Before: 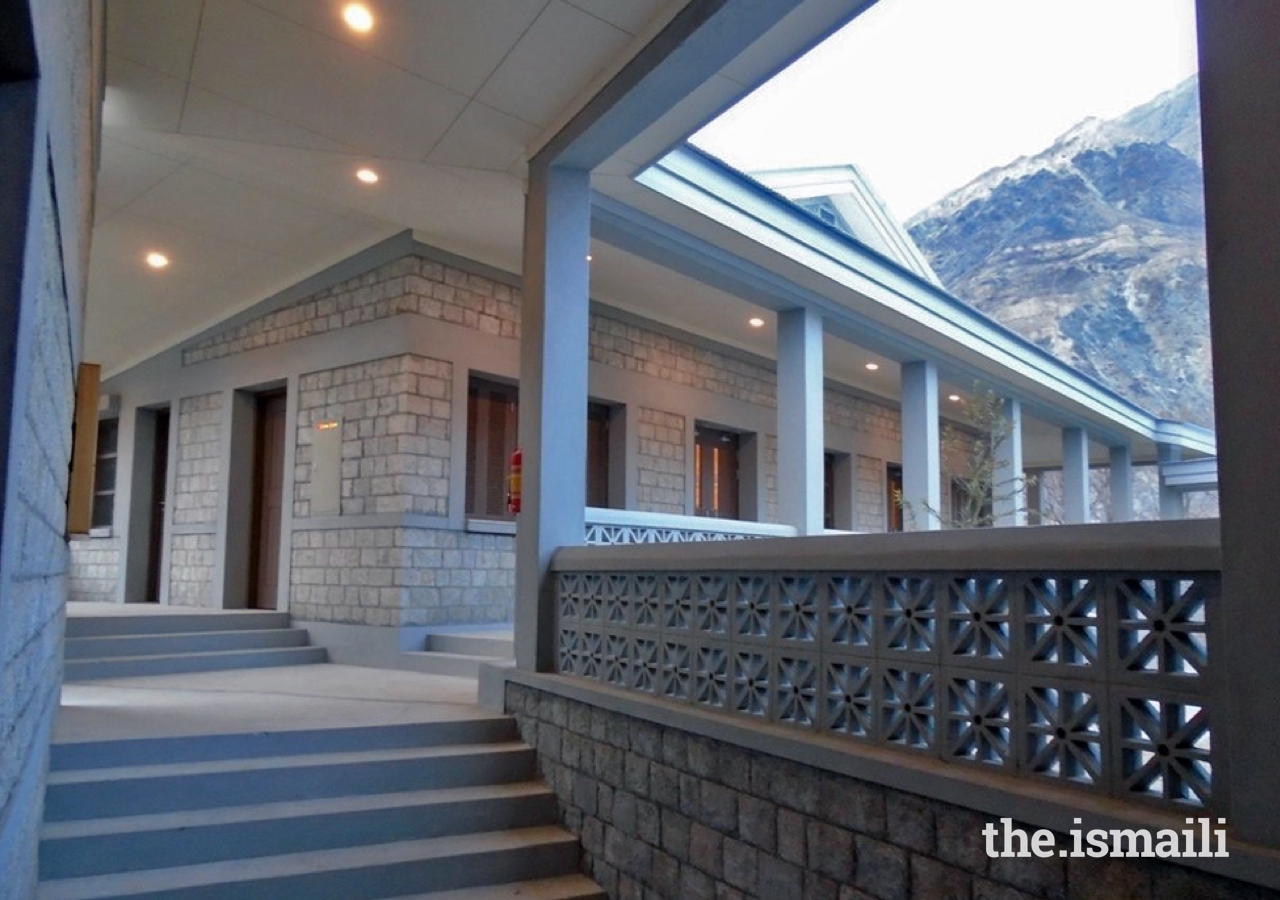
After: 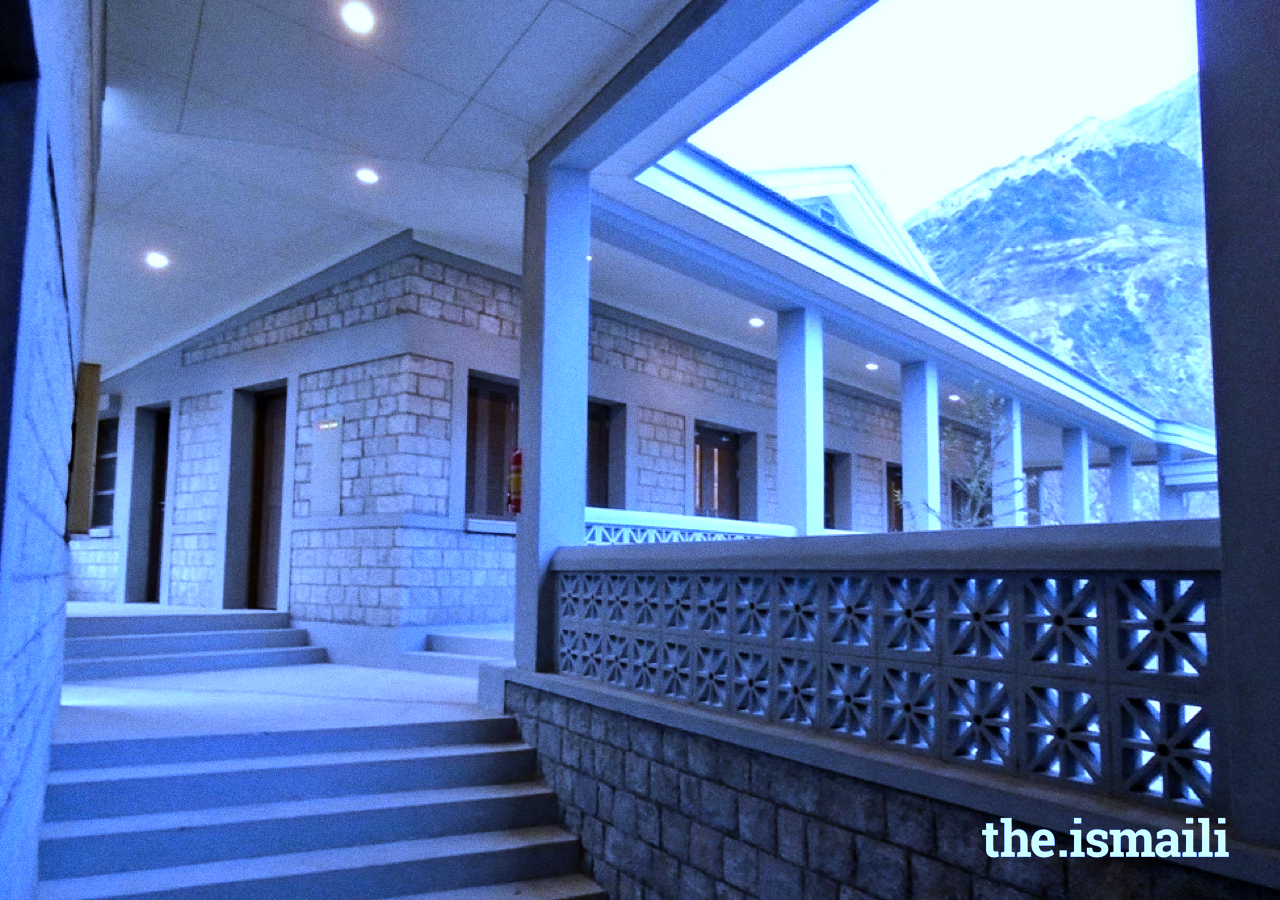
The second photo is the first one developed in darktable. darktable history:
tone equalizer: -8 EV -0.75 EV, -7 EV -0.7 EV, -6 EV -0.6 EV, -5 EV -0.4 EV, -3 EV 0.4 EV, -2 EV 0.6 EV, -1 EV 0.7 EV, +0 EV 0.75 EV, edges refinement/feathering 500, mask exposure compensation -1.57 EV, preserve details no
grain: strength 26%
white balance: red 0.766, blue 1.537
